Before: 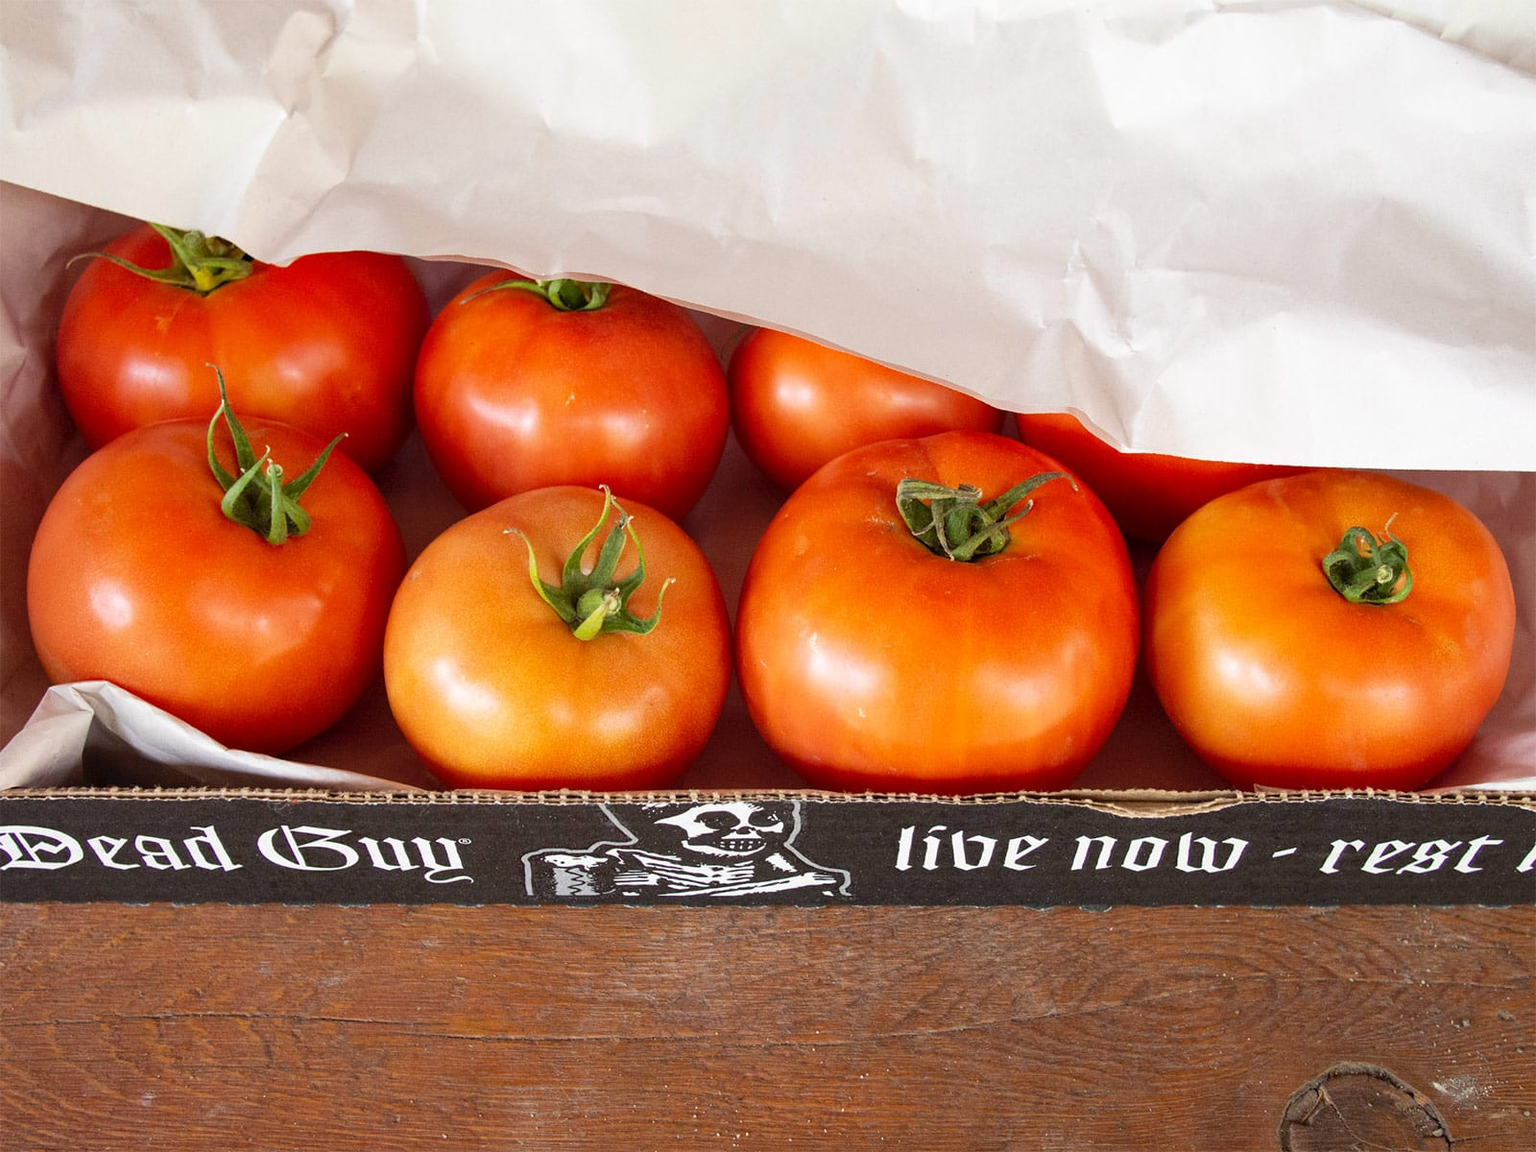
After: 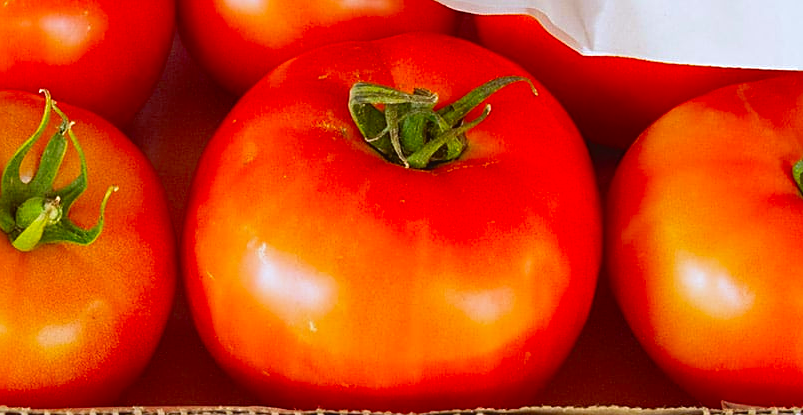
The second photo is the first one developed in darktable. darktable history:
sharpen: on, module defaults
crop: left 36.607%, top 34.735%, right 13.146%, bottom 30.611%
white balance: red 0.976, blue 1.04
color contrast: green-magenta contrast 1.55, blue-yellow contrast 1.83
shadows and highlights: shadows 25, highlights -25
contrast brightness saturation: contrast -0.08, brightness -0.04, saturation -0.11
